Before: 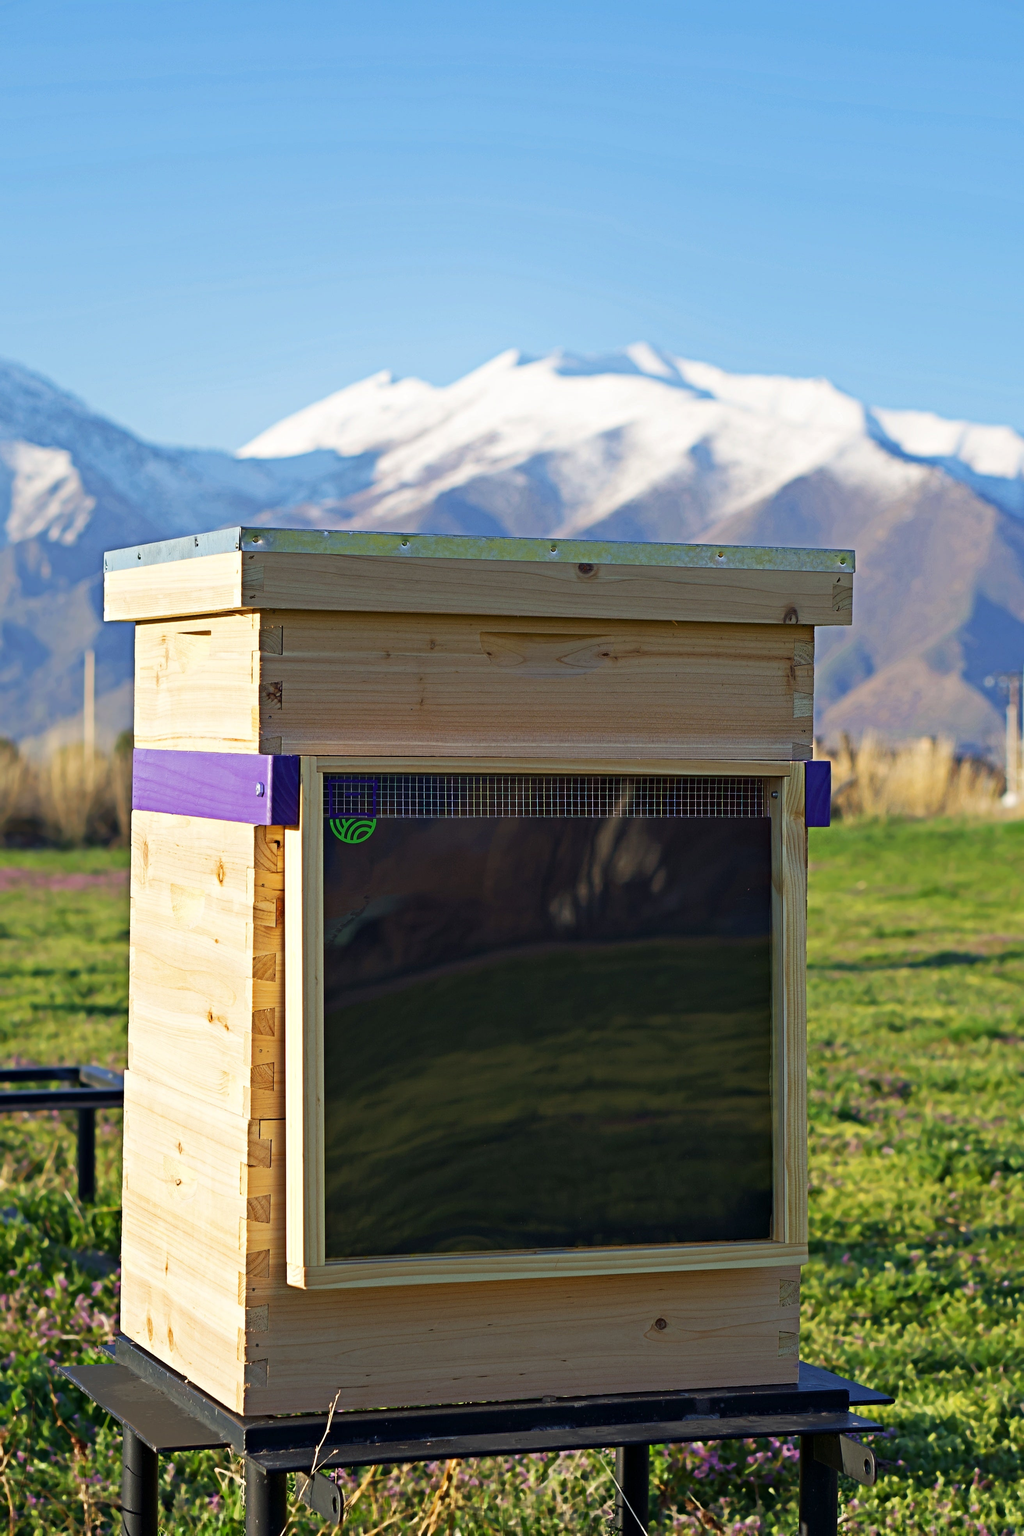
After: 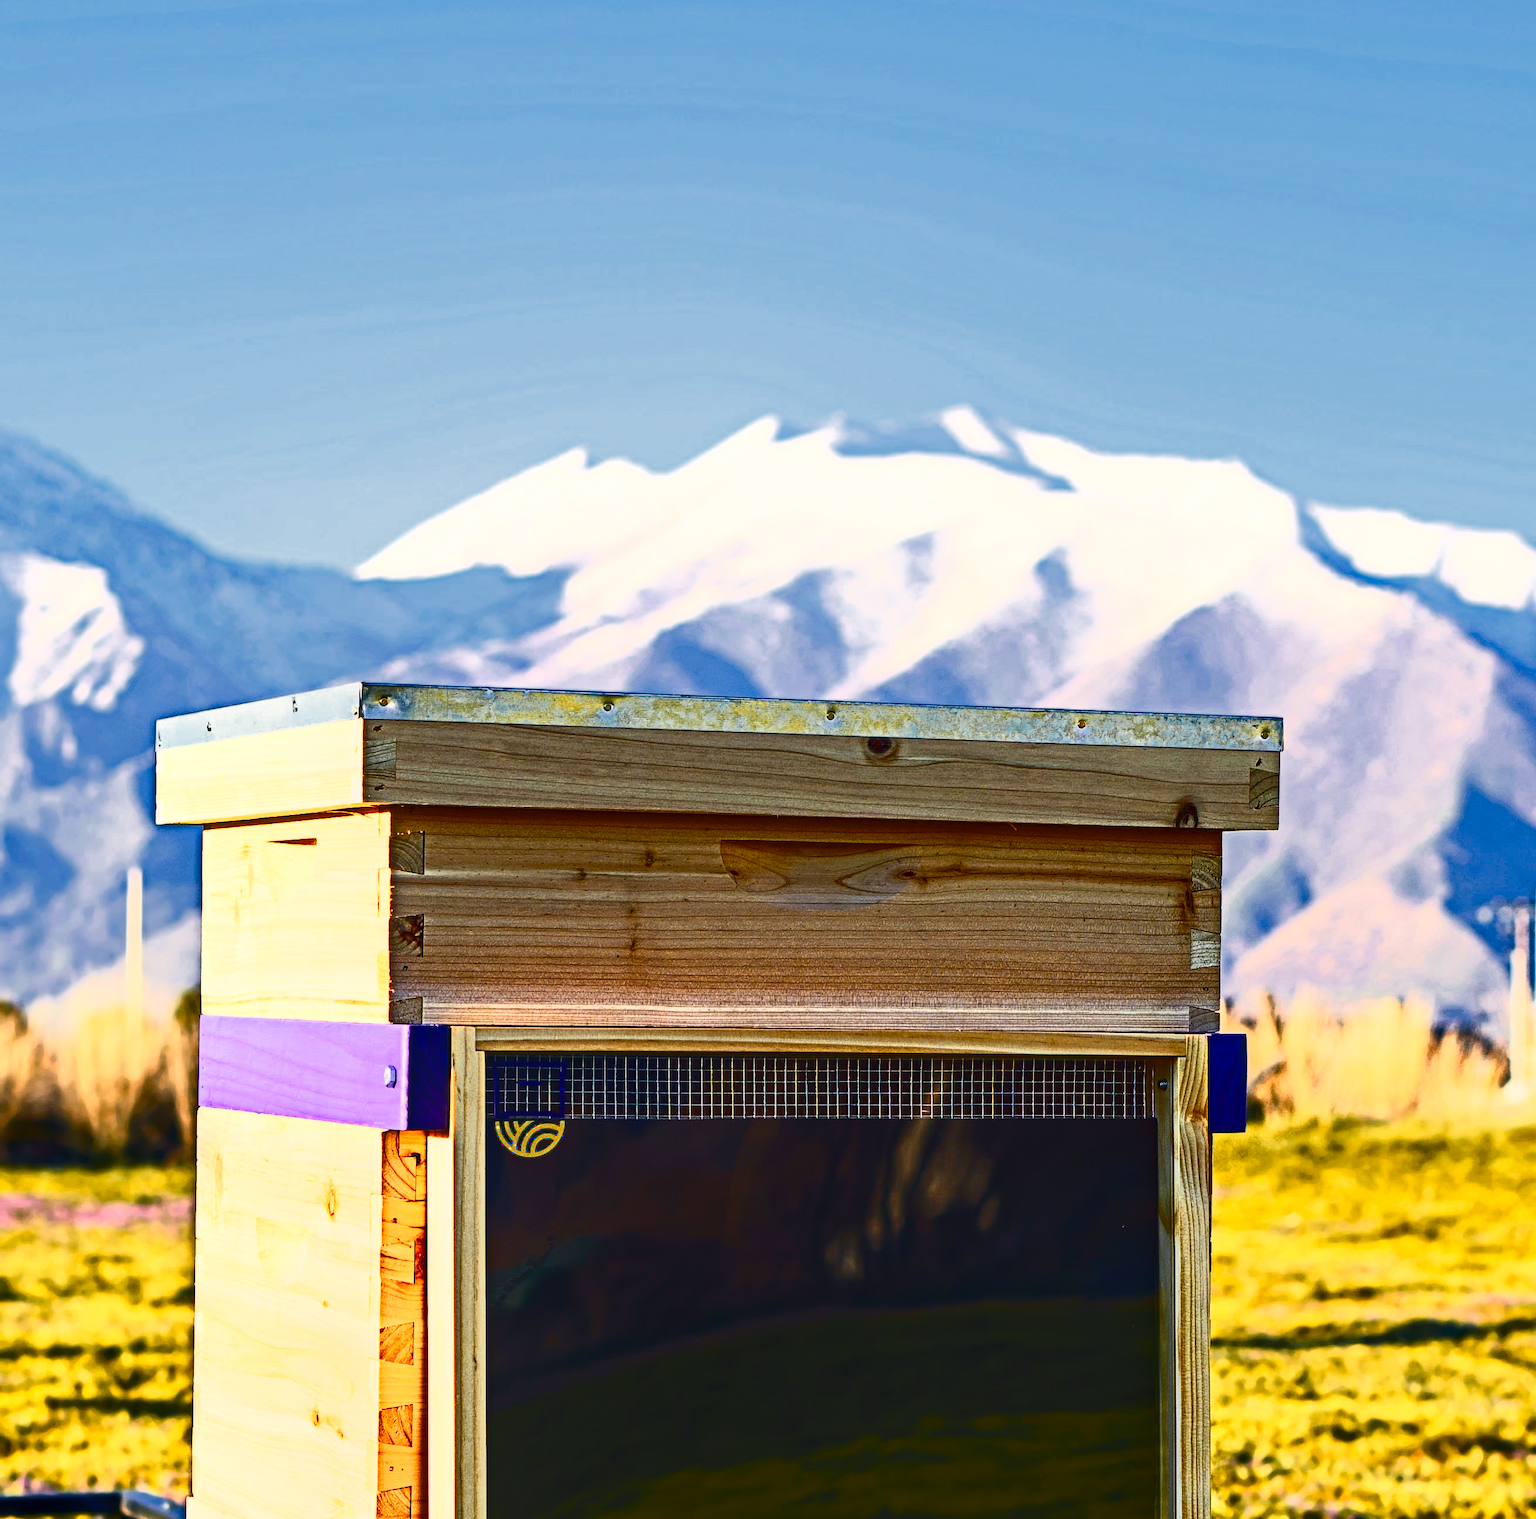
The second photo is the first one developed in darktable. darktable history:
crop and rotate: top 4.711%, bottom 29.378%
local contrast: on, module defaults
contrast brightness saturation: contrast 0.41, brightness 0.105, saturation 0.213
tone curve: curves: ch0 [(0, 0.013) (0.104, 0.103) (0.258, 0.267) (0.448, 0.487) (0.709, 0.794) (0.895, 0.915) (0.994, 0.971)]; ch1 [(0, 0) (0.335, 0.298) (0.446, 0.413) (0.488, 0.484) (0.515, 0.508) (0.584, 0.623) (0.635, 0.661) (1, 1)]; ch2 [(0, 0) (0.314, 0.306) (0.436, 0.447) (0.502, 0.503) (0.538, 0.541) (0.568, 0.603) (0.641, 0.635) (0.717, 0.701) (1, 1)]
tone equalizer: -8 EV -0.775 EV, -7 EV -0.739 EV, -6 EV -0.594 EV, -5 EV -0.368 EV, -3 EV 0.393 EV, -2 EV 0.6 EV, -1 EV 0.685 EV, +0 EV 0.73 EV, edges refinement/feathering 500, mask exposure compensation -1.57 EV, preserve details no
exposure: compensate highlight preservation false
color zones: curves: ch0 [(0, 0.499) (0.143, 0.5) (0.286, 0.5) (0.429, 0.476) (0.571, 0.284) (0.714, 0.243) (0.857, 0.449) (1, 0.499)]; ch1 [(0, 0.532) (0.143, 0.645) (0.286, 0.696) (0.429, 0.211) (0.571, 0.504) (0.714, 0.493) (0.857, 0.495) (1, 0.532)]; ch2 [(0, 0.5) (0.143, 0.5) (0.286, 0.427) (0.429, 0.324) (0.571, 0.5) (0.714, 0.5) (0.857, 0.5) (1, 0.5)]
color balance rgb: highlights gain › chroma 1.591%, highlights gain › hue 55.77°, perceptual saturation grading › global saturation 25.596%, perceptual saturation grading › highlights -50.464%, perceptual saturation grading › shadows 31.005%
